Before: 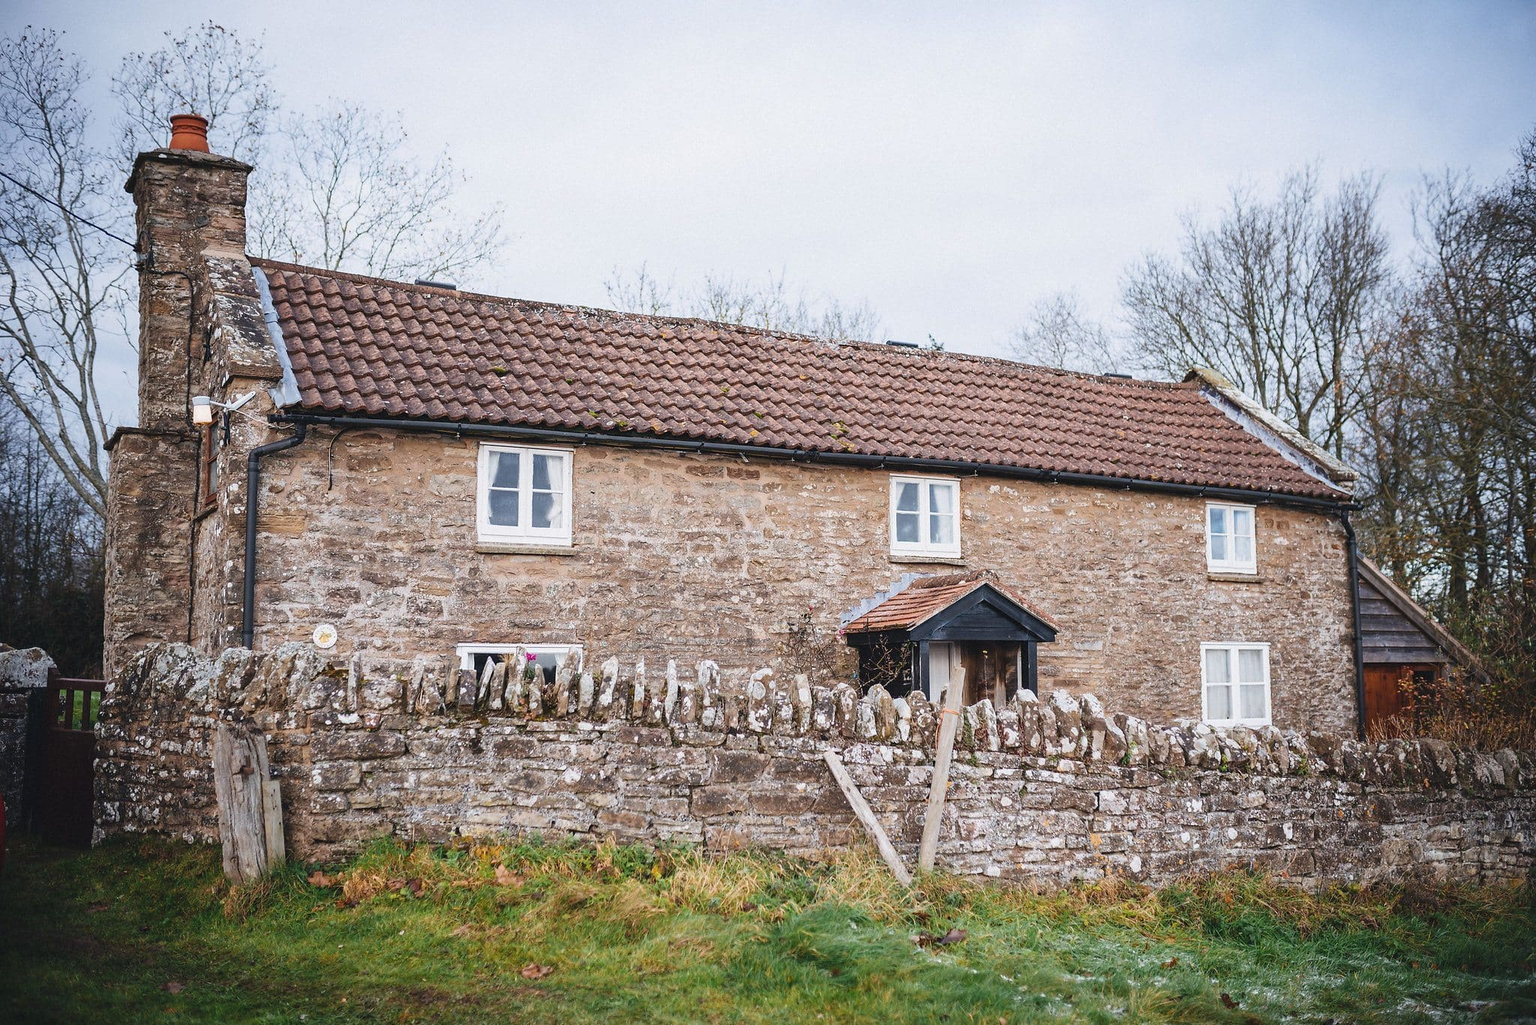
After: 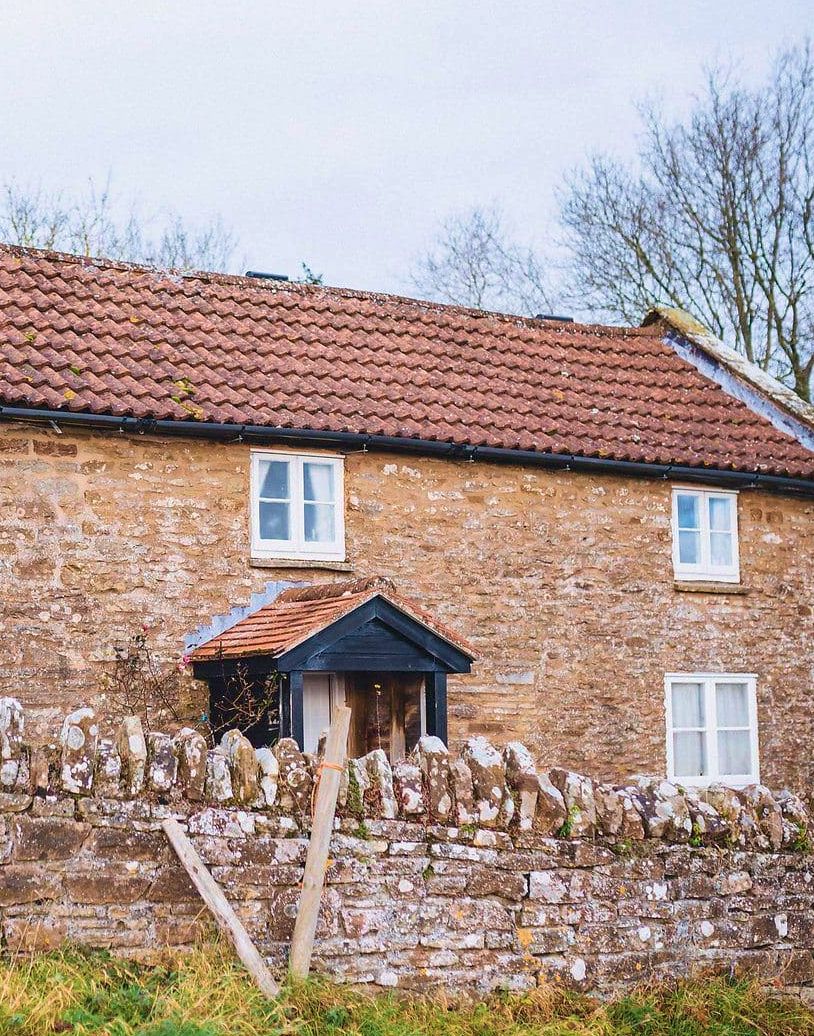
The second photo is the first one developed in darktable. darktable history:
velvia: strength 74%
crop: left 45.721%, top 13.393%, right 14.118%, bottom 10.01%
